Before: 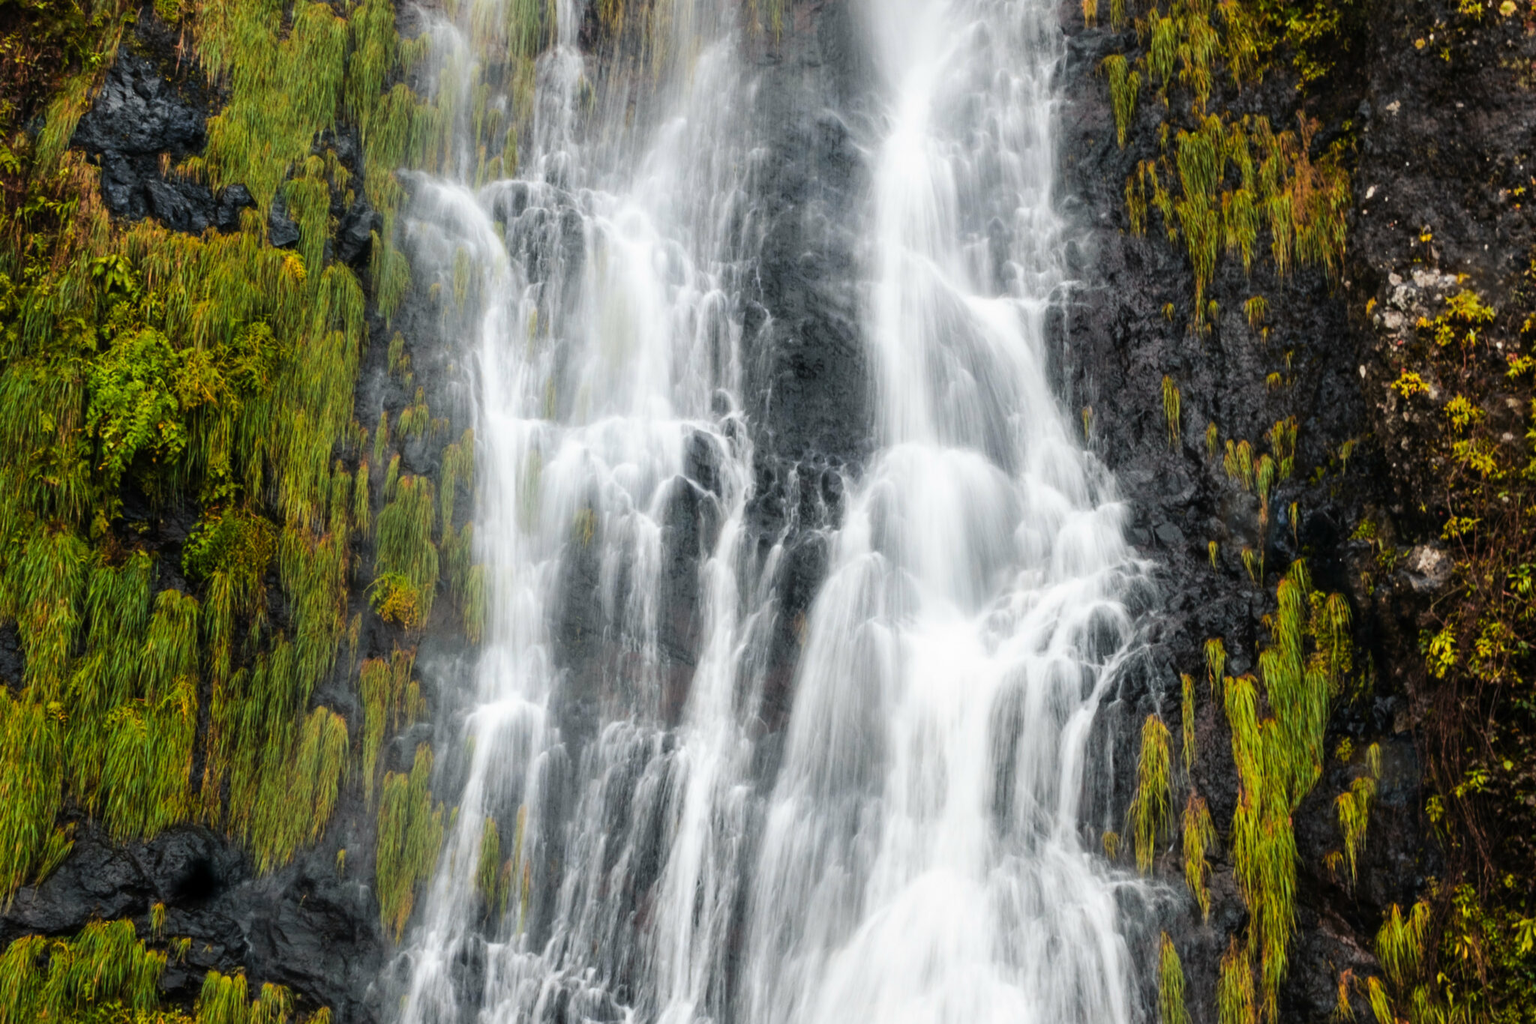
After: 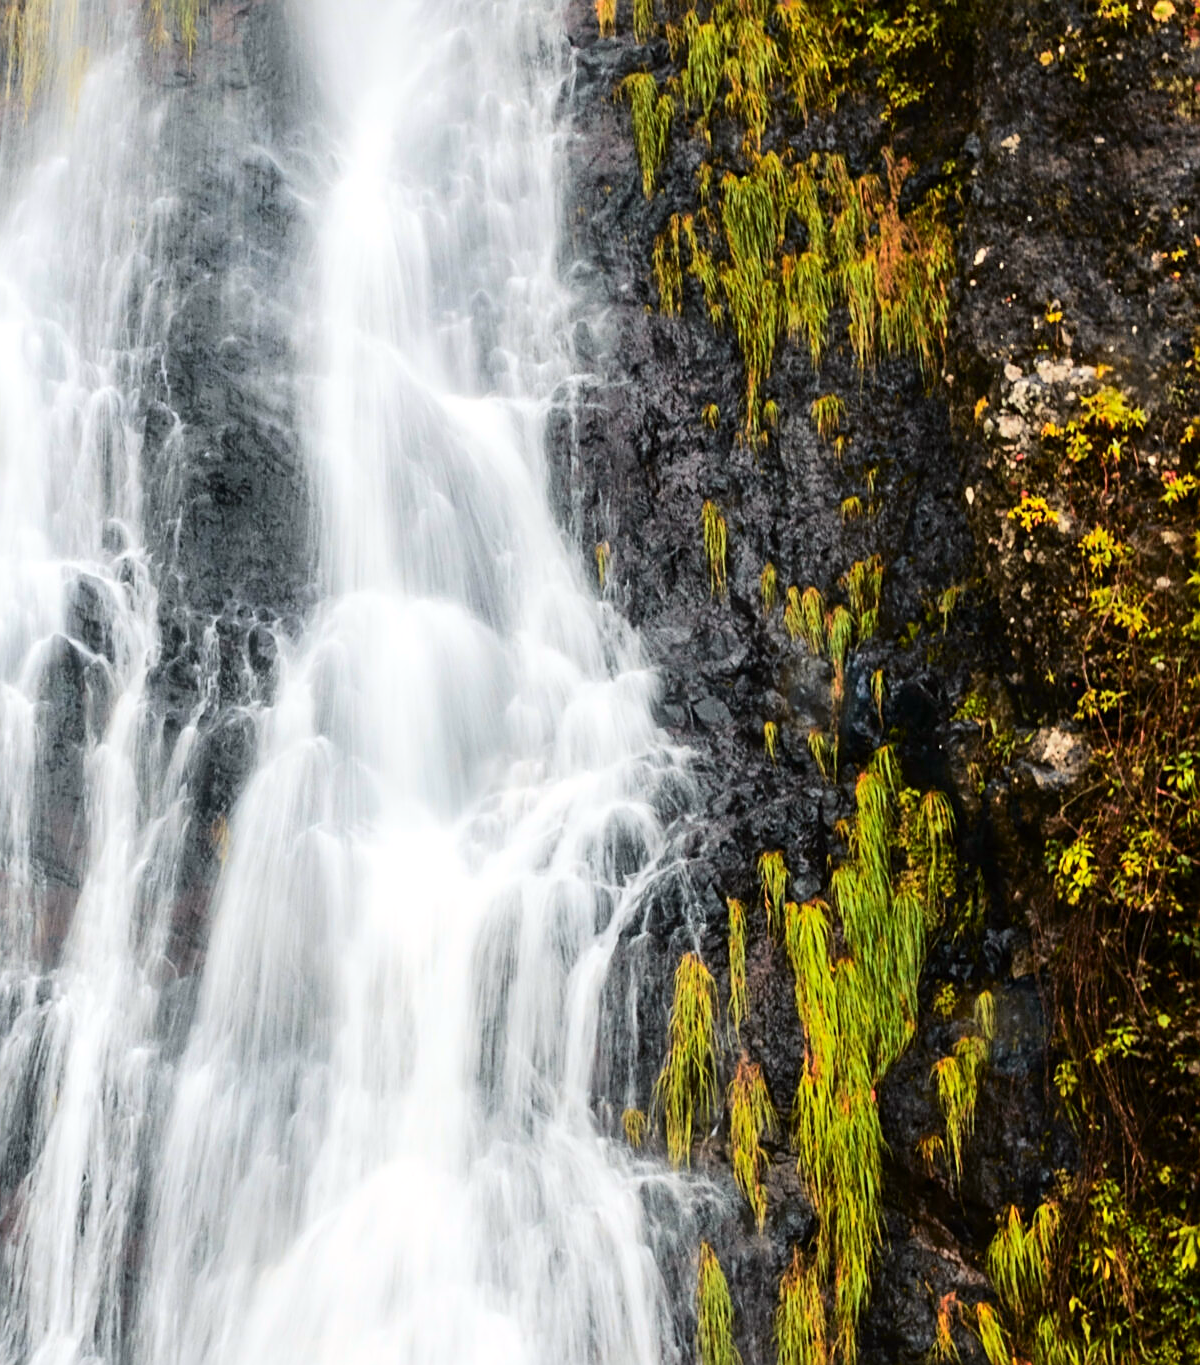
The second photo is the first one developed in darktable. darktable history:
crop: left 41.402%
exposure: exposure 0.6 EV, compensate highlight preservation false
tone curve: curves: ch0 [(0, 0) (0.091, 0.066) (0.184, 0.16) (0.491, 0.519) (0.748, 0.765) (1, 0.919)]; ch1 [(0, 0) (0.179, 0.173) (0.322, 0.32) (0.424, 0.424) (0.502, 0.504) (0.56, 0.575) (0.631, 0.675) (0.777, 0.806) (1, 1)]; ch2 [(0, 0) (0.434, 0.447) (0.497, 0.498) (0.539, 0.566) (0.676, 0.691) (1, 1)], color space Lab, independent channels, preserve colors none
sharpen: on, module defaults
